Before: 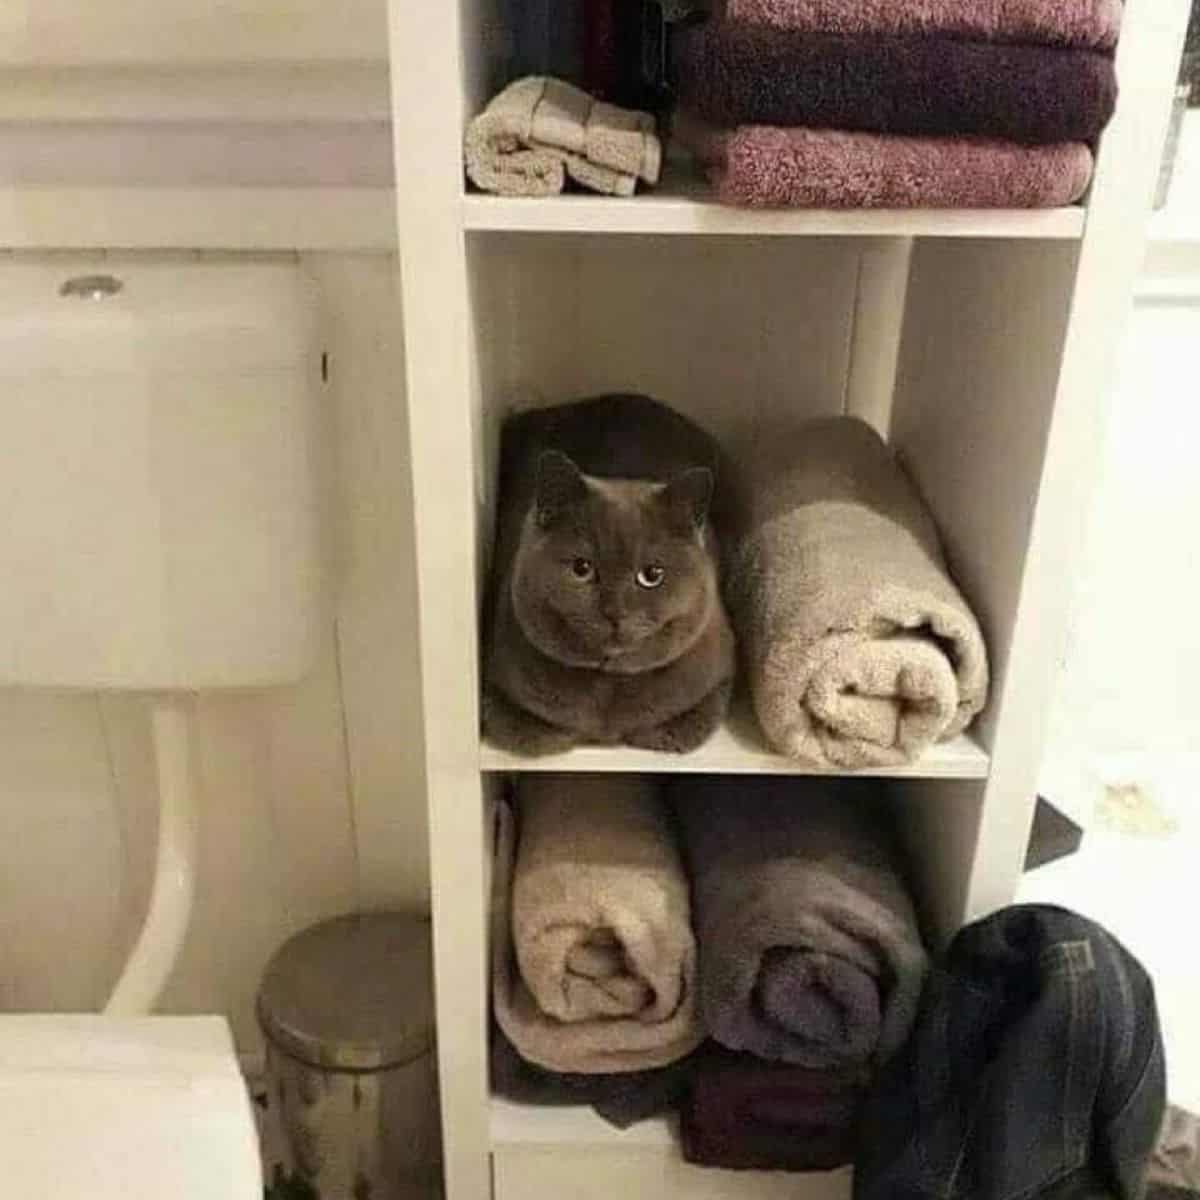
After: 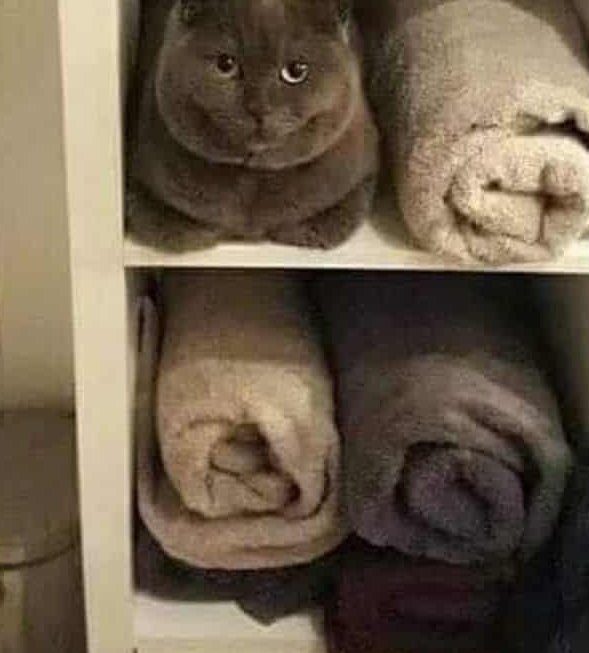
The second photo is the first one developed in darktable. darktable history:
crop: left 29.678%, top 42.041%, right 21.224%, bottom 3.461%
